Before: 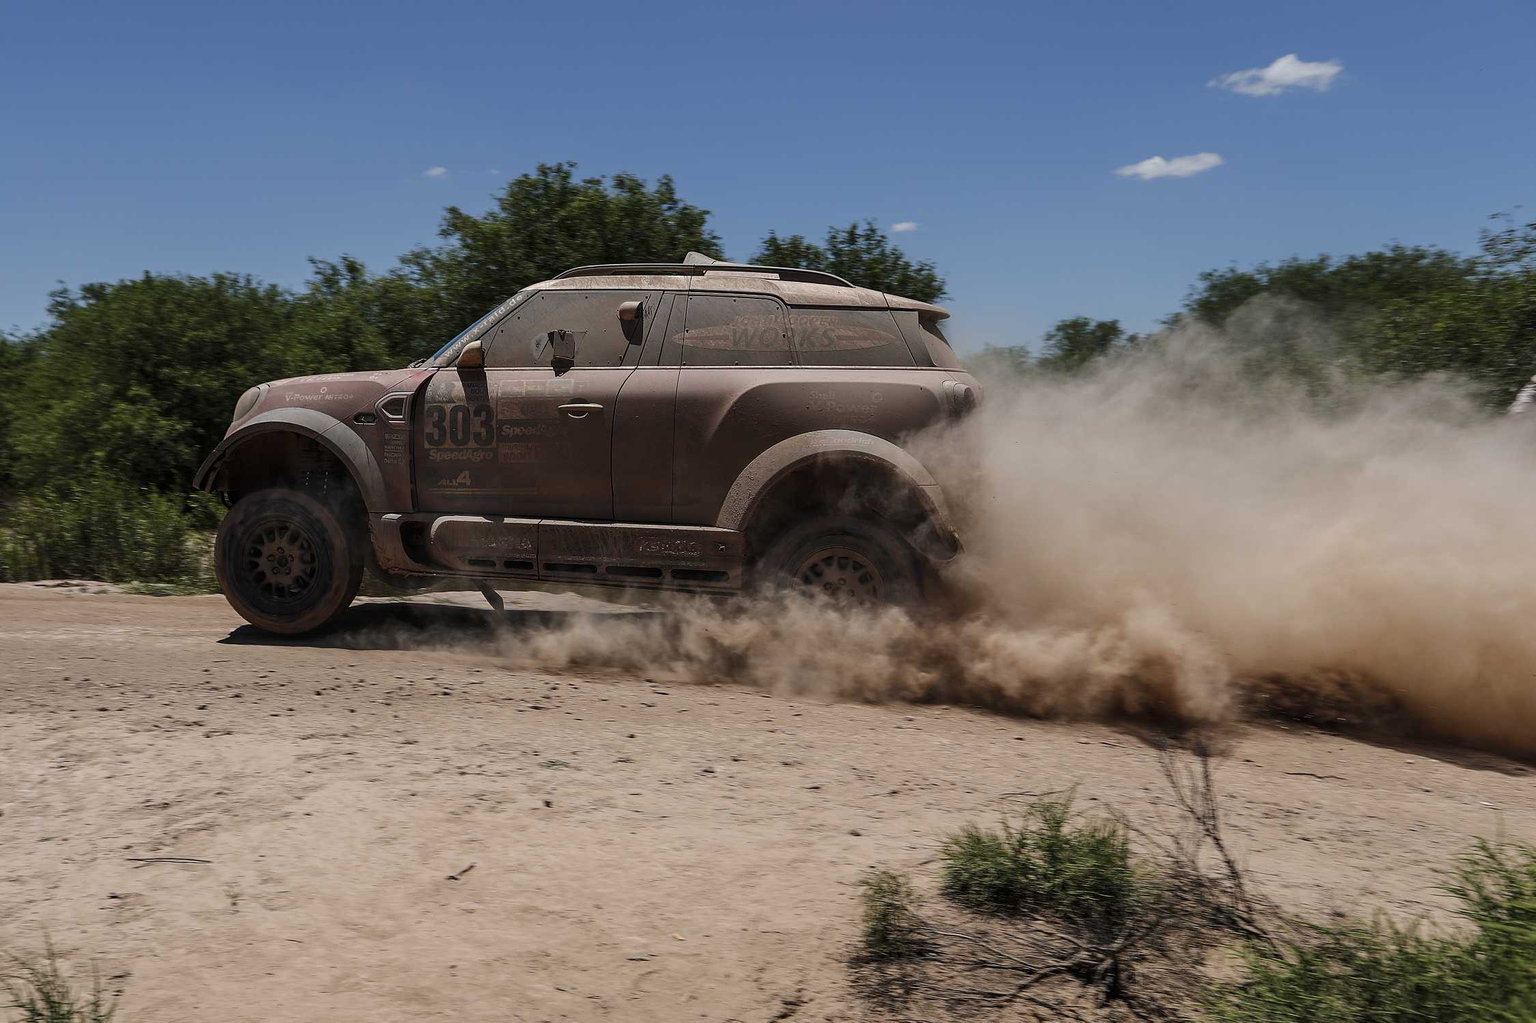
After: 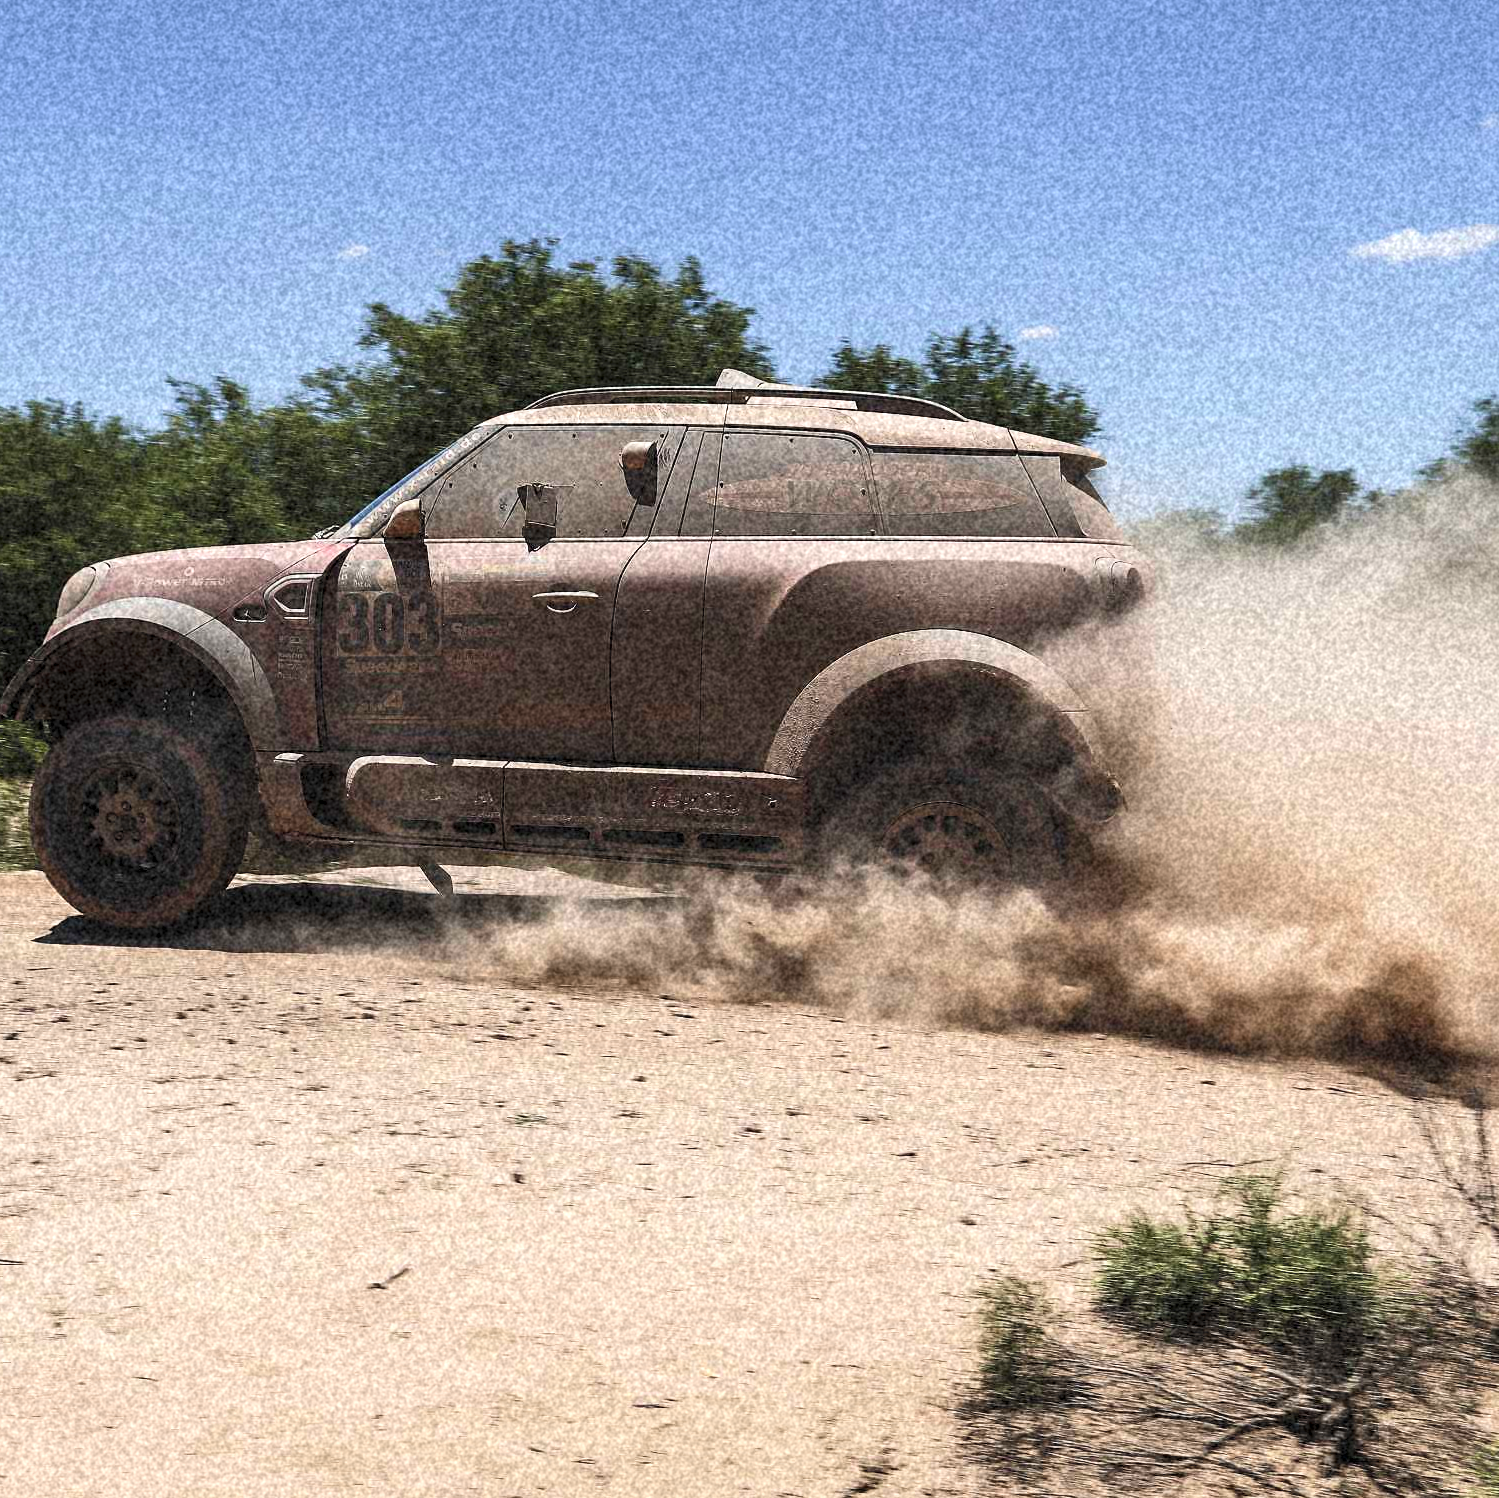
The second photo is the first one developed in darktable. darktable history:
velvia: on, module defaults
crop and rotate: left 12.673%, right 20.66%
contrast brightness saturation: contrast 0.39, brightness 0.53
grain: coarseness 46.9 ISO, strength 50.21%, mid-tones bias 0%
